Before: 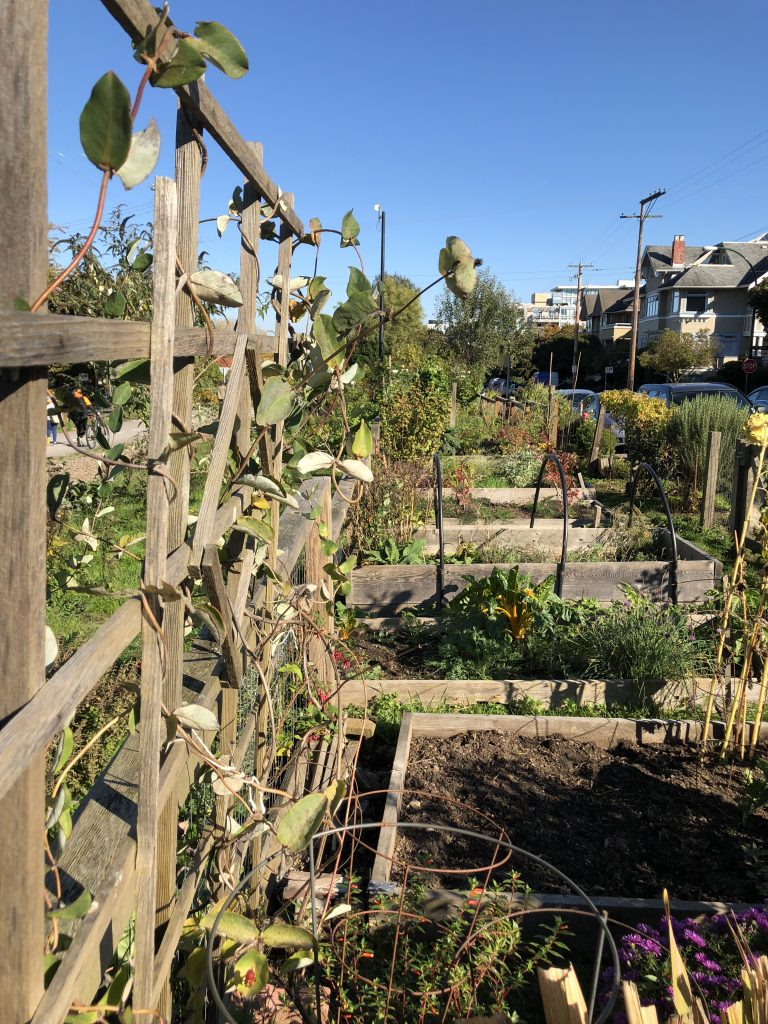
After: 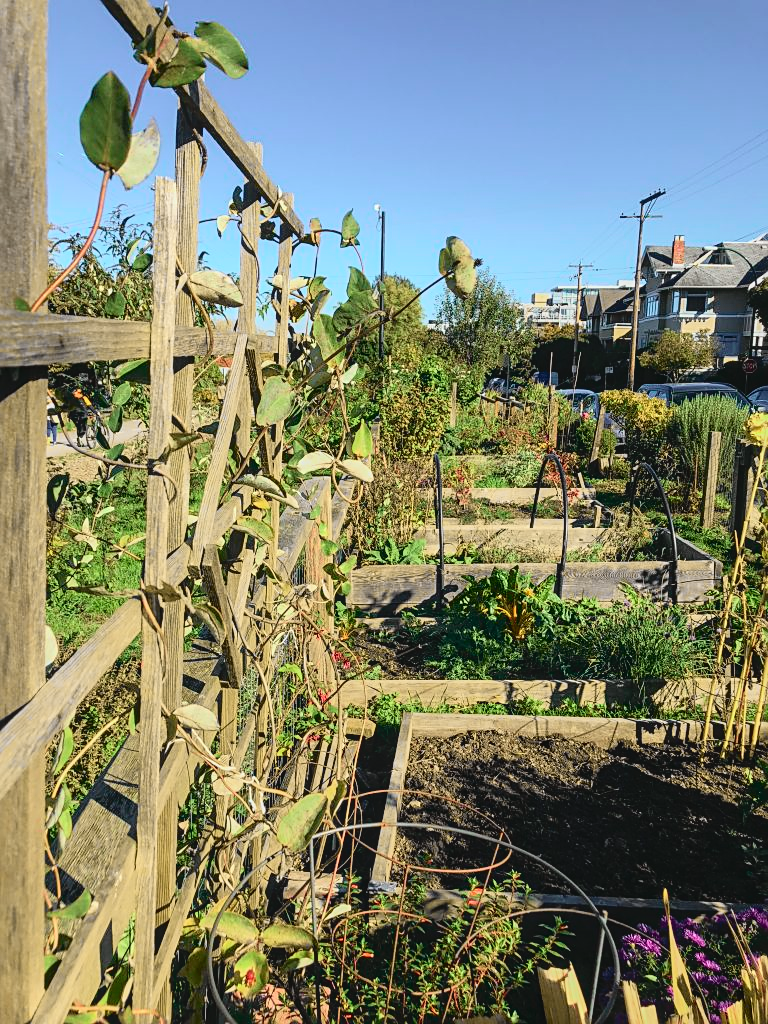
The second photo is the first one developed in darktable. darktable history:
sharpen: on, module defaults
tone curve: curves: ch0 [(0, 0.022) (0.114, 0.088) (0.282, 0.316) (0.446, 0.511) (0.613, 0.693) (0.786, 0.843) (0.999, 0.949)]; ch1 [(0, 0) (0.395, 0.343) (0.463, 0.427) (0.486, 0.474) (0.503, 0.5) (0.535, 0.522) (0.555, 0.566) (0.594, 0.614) (0.755, 0.793) (1, 1)]; ch2 [(0, 0) (0.369, 0.388) (0.449, 0.431) (0.501, 0.5) (0.528, 0.517) (0.561, 0.59) (0.612, 0.646) (0.697, 0.721) (1, 1)], color space Lab, independent channels, preserve colors none
local contrast: detail 110%
